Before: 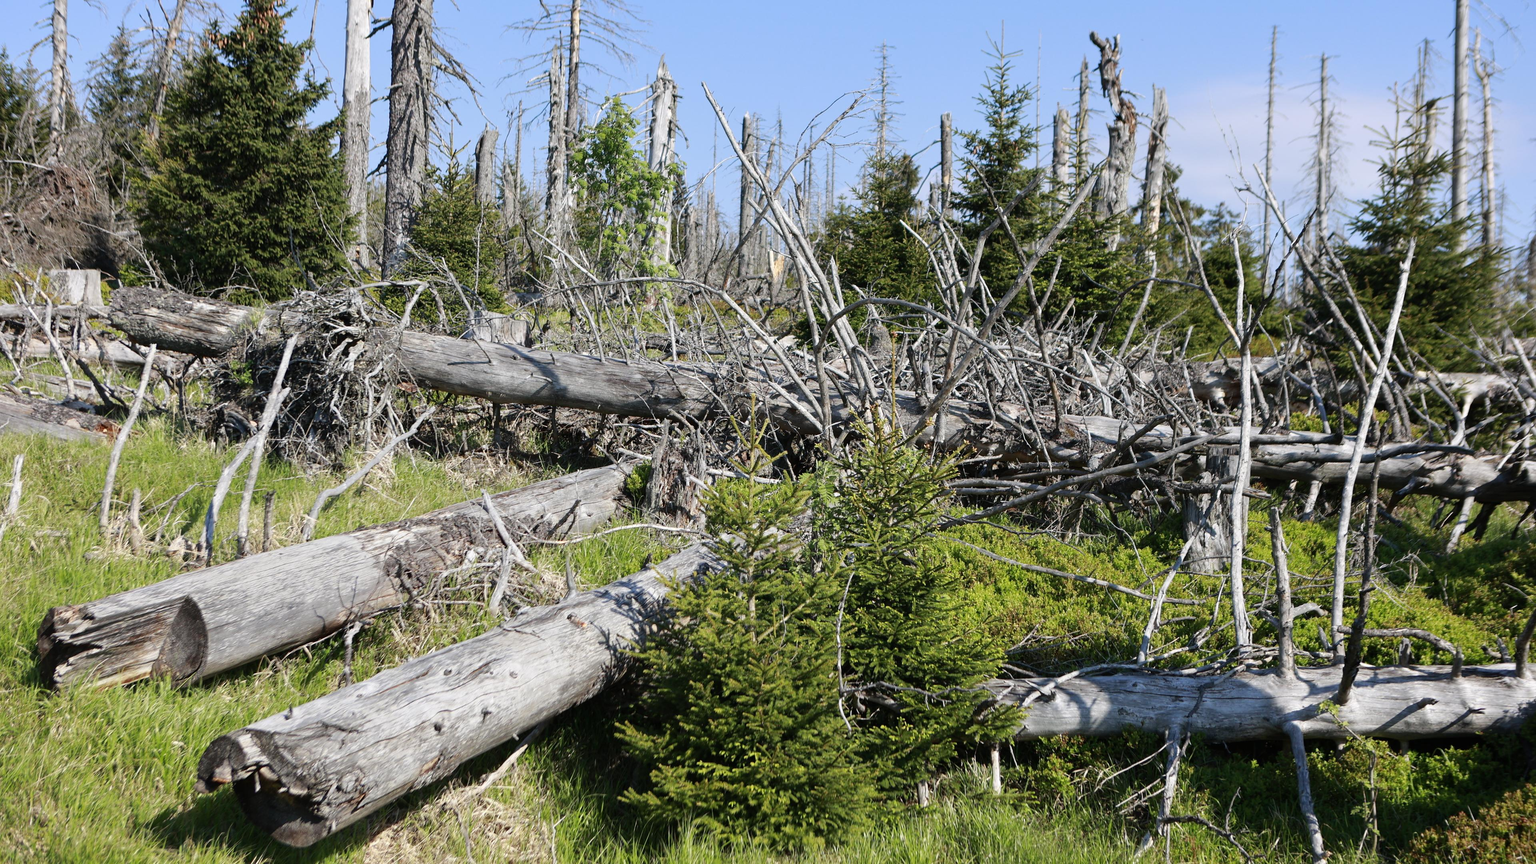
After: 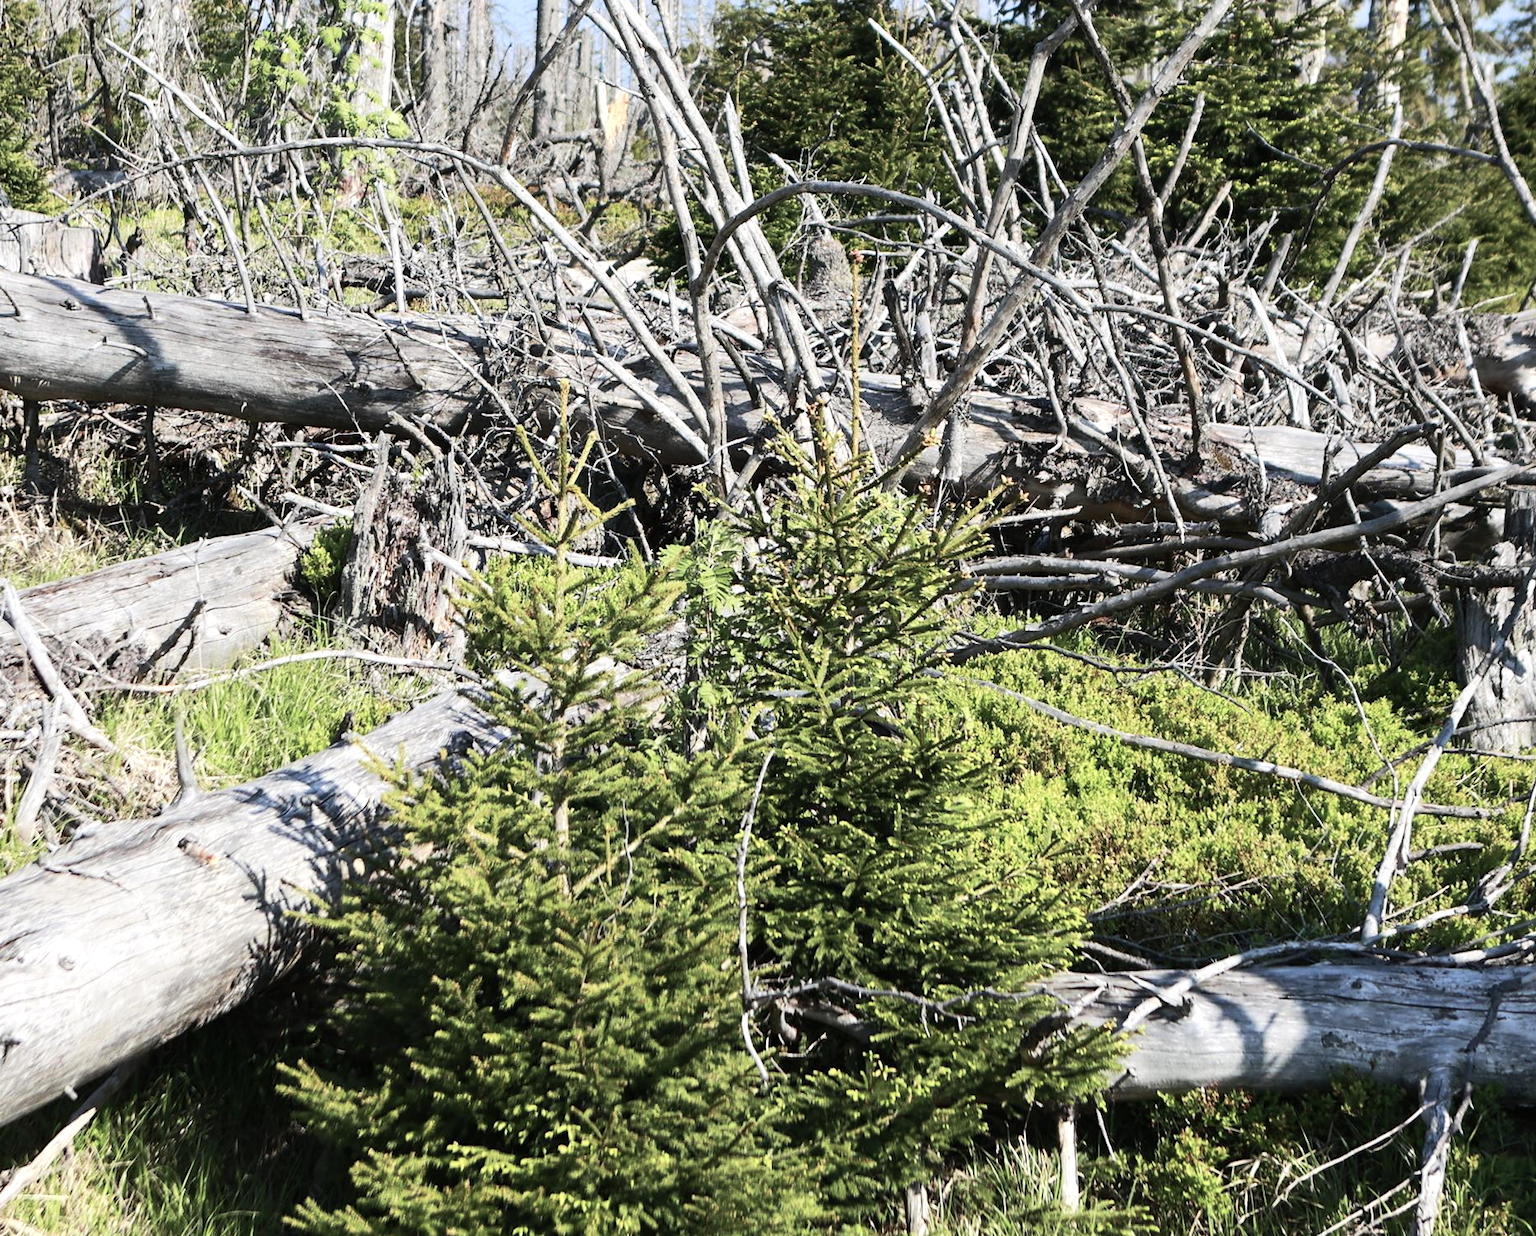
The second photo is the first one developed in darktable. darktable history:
crop: left 31.373%, top 24.415%, right 20.466%, bottom 6.618%
tone equalizer: -8 EV 0.002 EV, -7 EV -0.003 EV, -6 EV 0.04 EV, -5 EV 0.027 EV, -4 EV 0.26 EV, -3 EV 0.664 EV, -2 EV 0.563 EV, -1 EV 0.185 EV, +0 EV 0.028 EV, edges refinement/feathering 500, mask exposure compensation -1.57 EV, preserve details no
exposure: exposure 0.202 EV, compensate highlight preservation false
color balance rgb: perceptual saturation grading › global saturation -27.898%, global vibrance 20%
